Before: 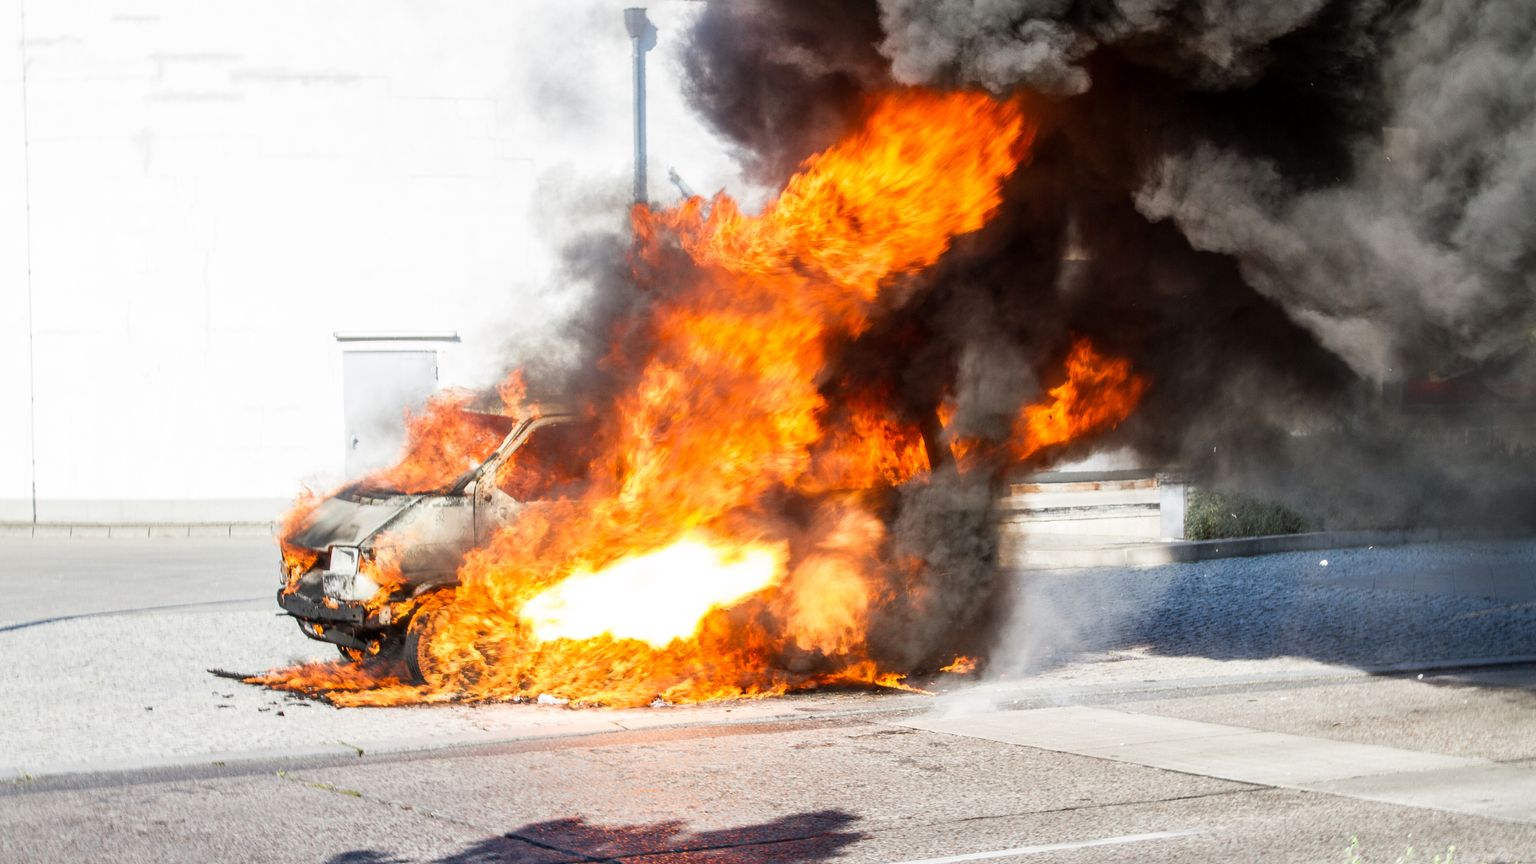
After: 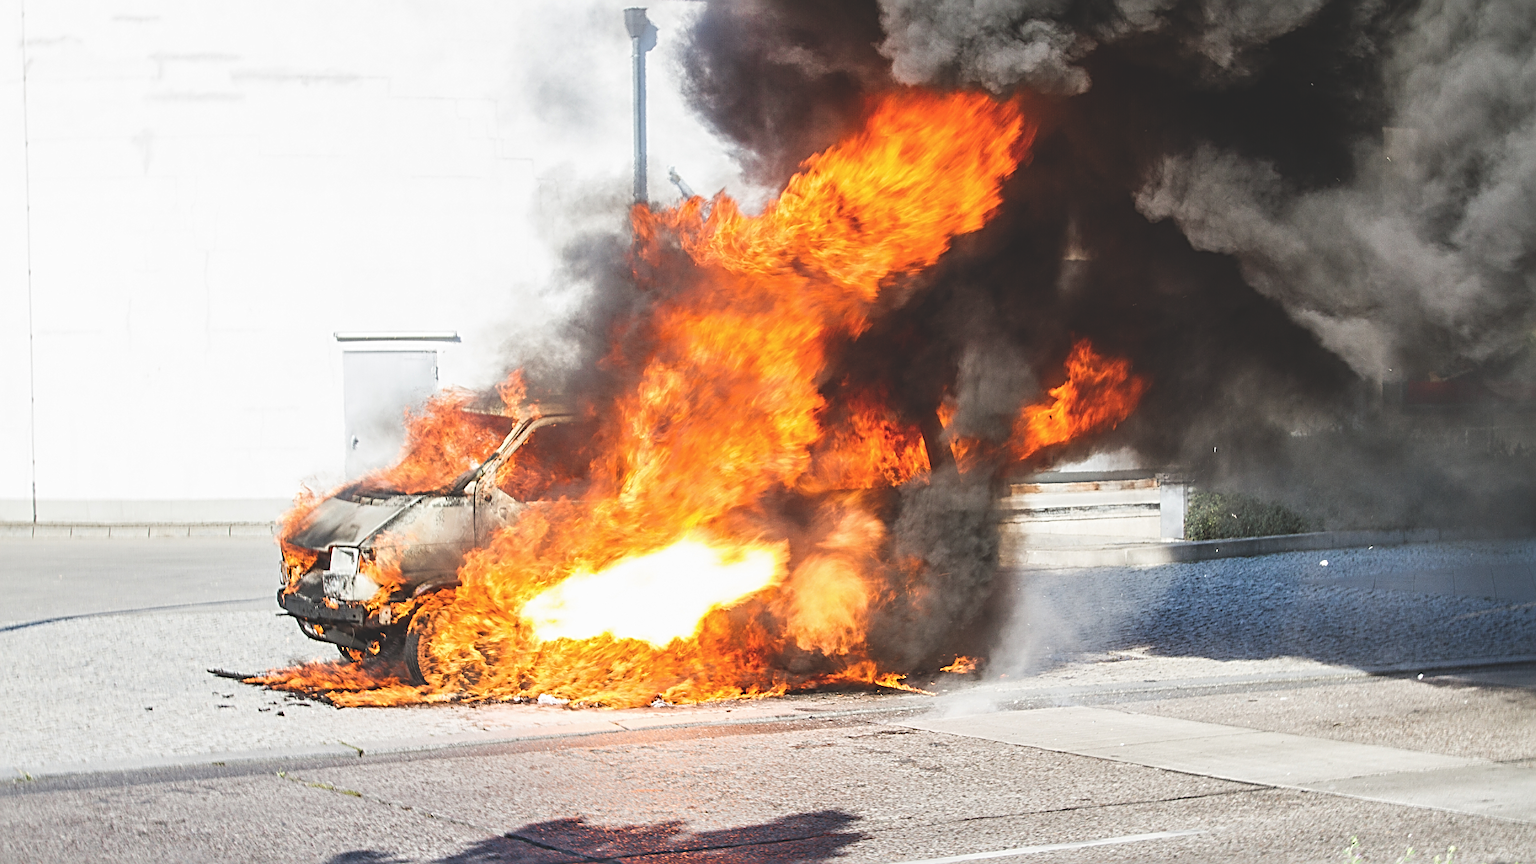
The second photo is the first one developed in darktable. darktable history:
exposure: black level correction -0.021, exposure -0.035 EV, compensate highlight preservation false
sharpen: radius 2.712, amount 0.676
